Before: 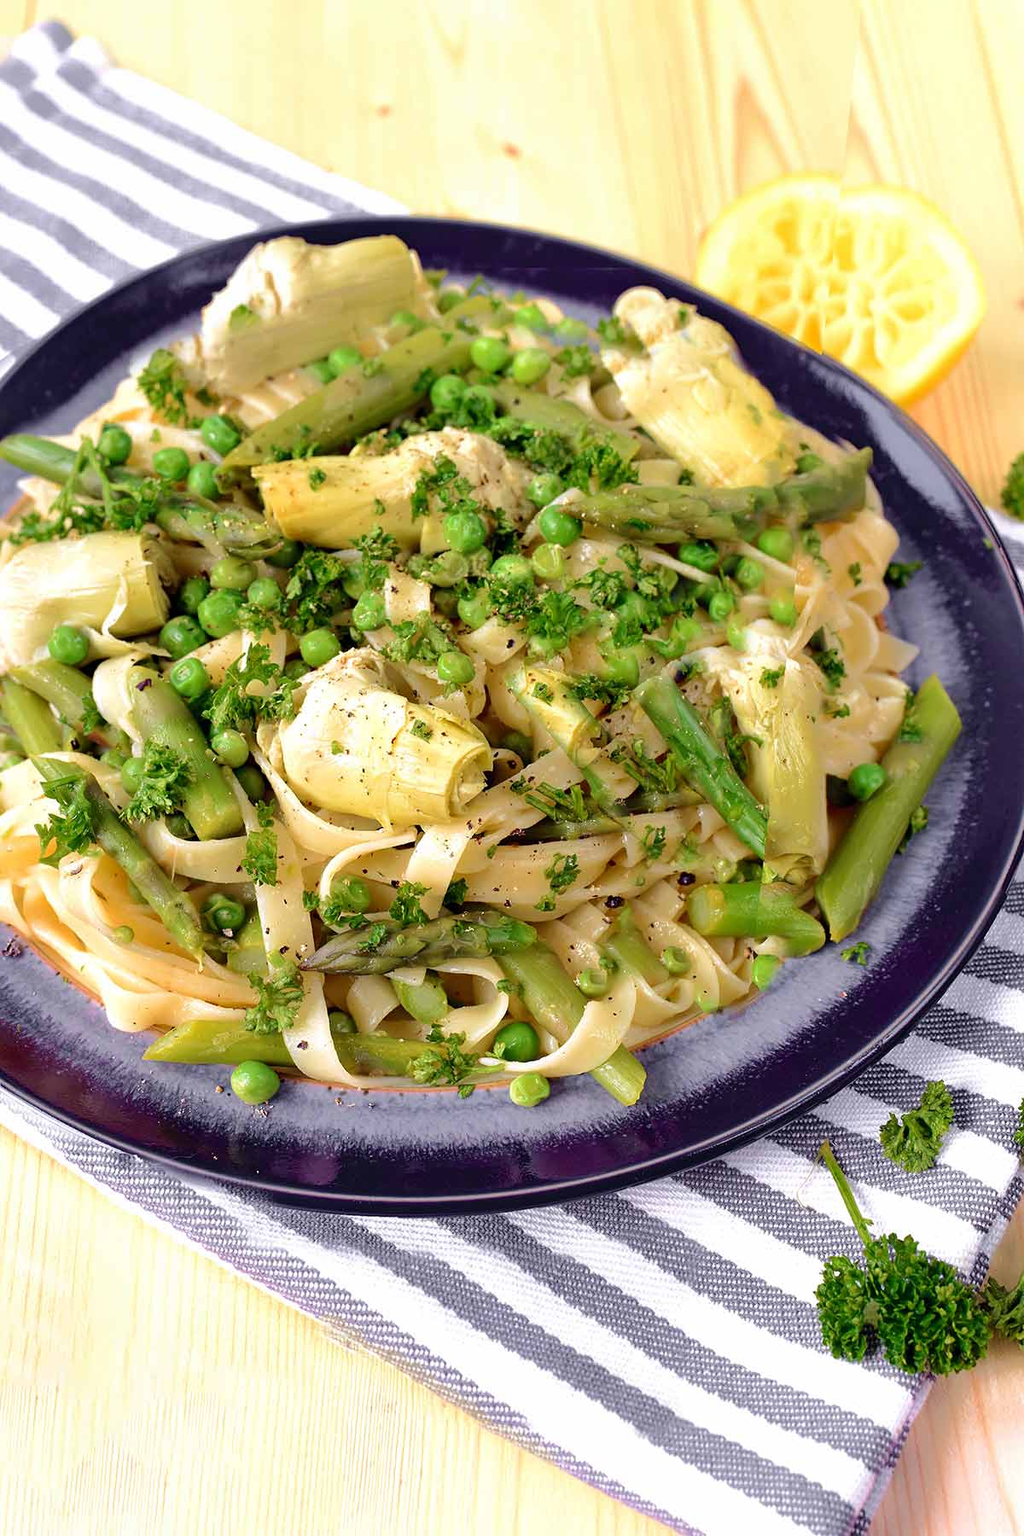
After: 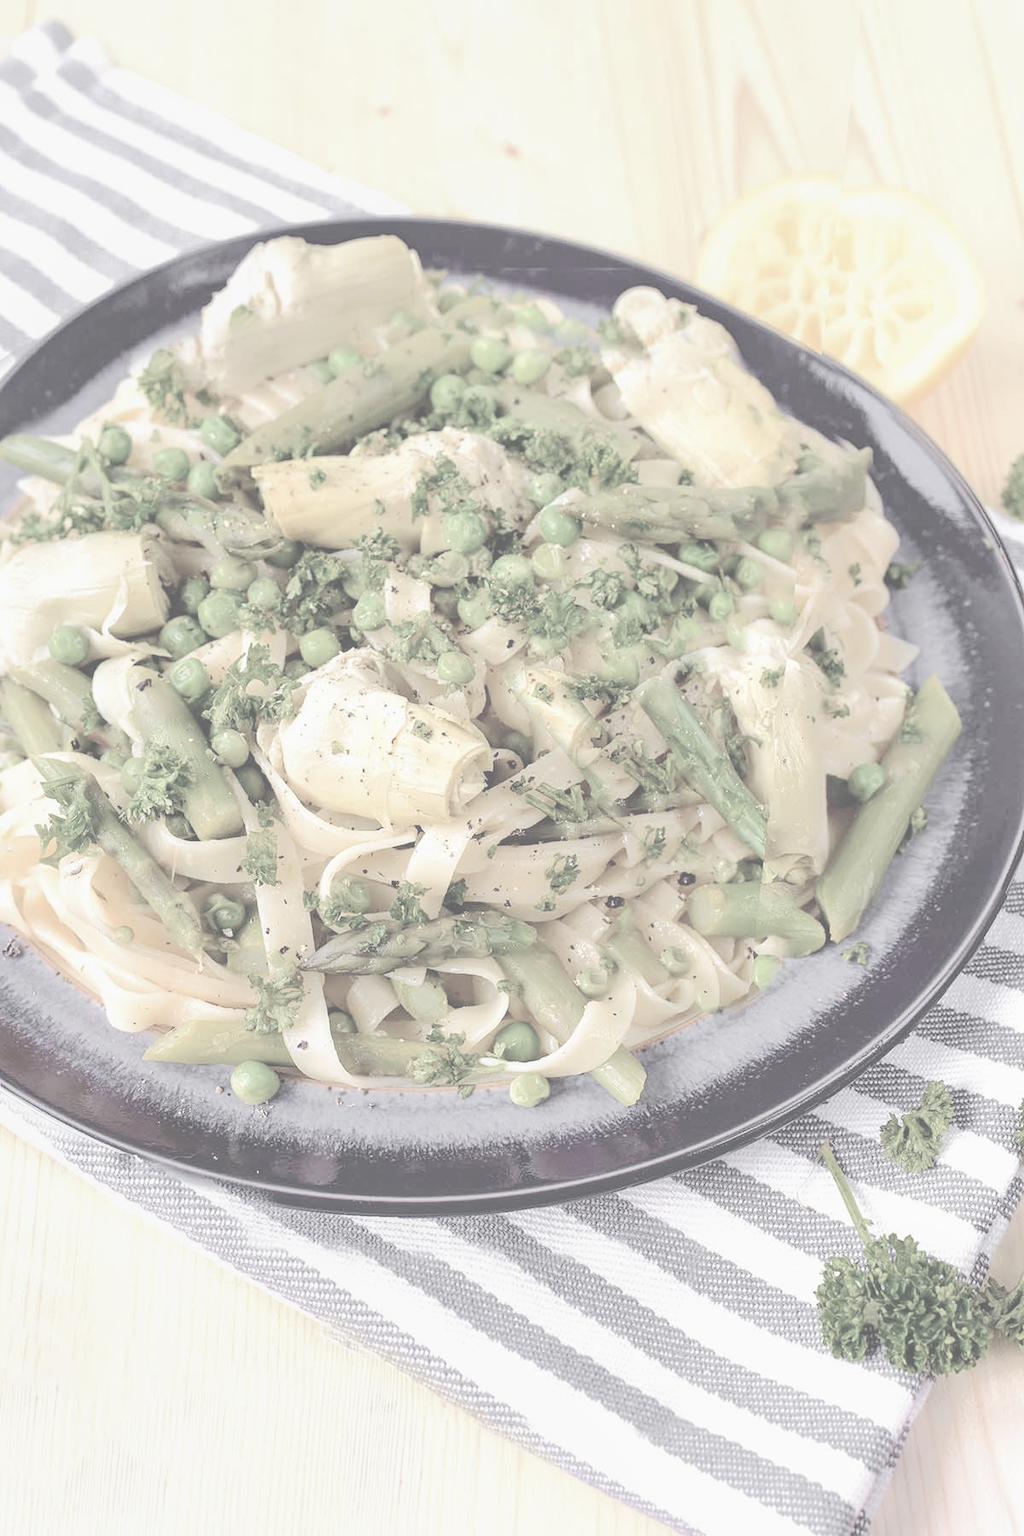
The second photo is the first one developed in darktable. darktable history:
contrast brightness saturation: contrast -0.32, brightness 0.75, saturation -0.78
local contrast: on, module defaults
tone equalizer: -8 EV -0.417 EV, -7 EV -0.389 EV, -6 EV -0.333 EV, -5 EV -0.222 EV, -3 EV 0.222 EV, -2 EV 0.333 EV, -1 EV 0.389 EV, +0 EV 0.417 EV, edges refinement/feathering 500, mask exposure compensation -1.57 EV, preserve details no
